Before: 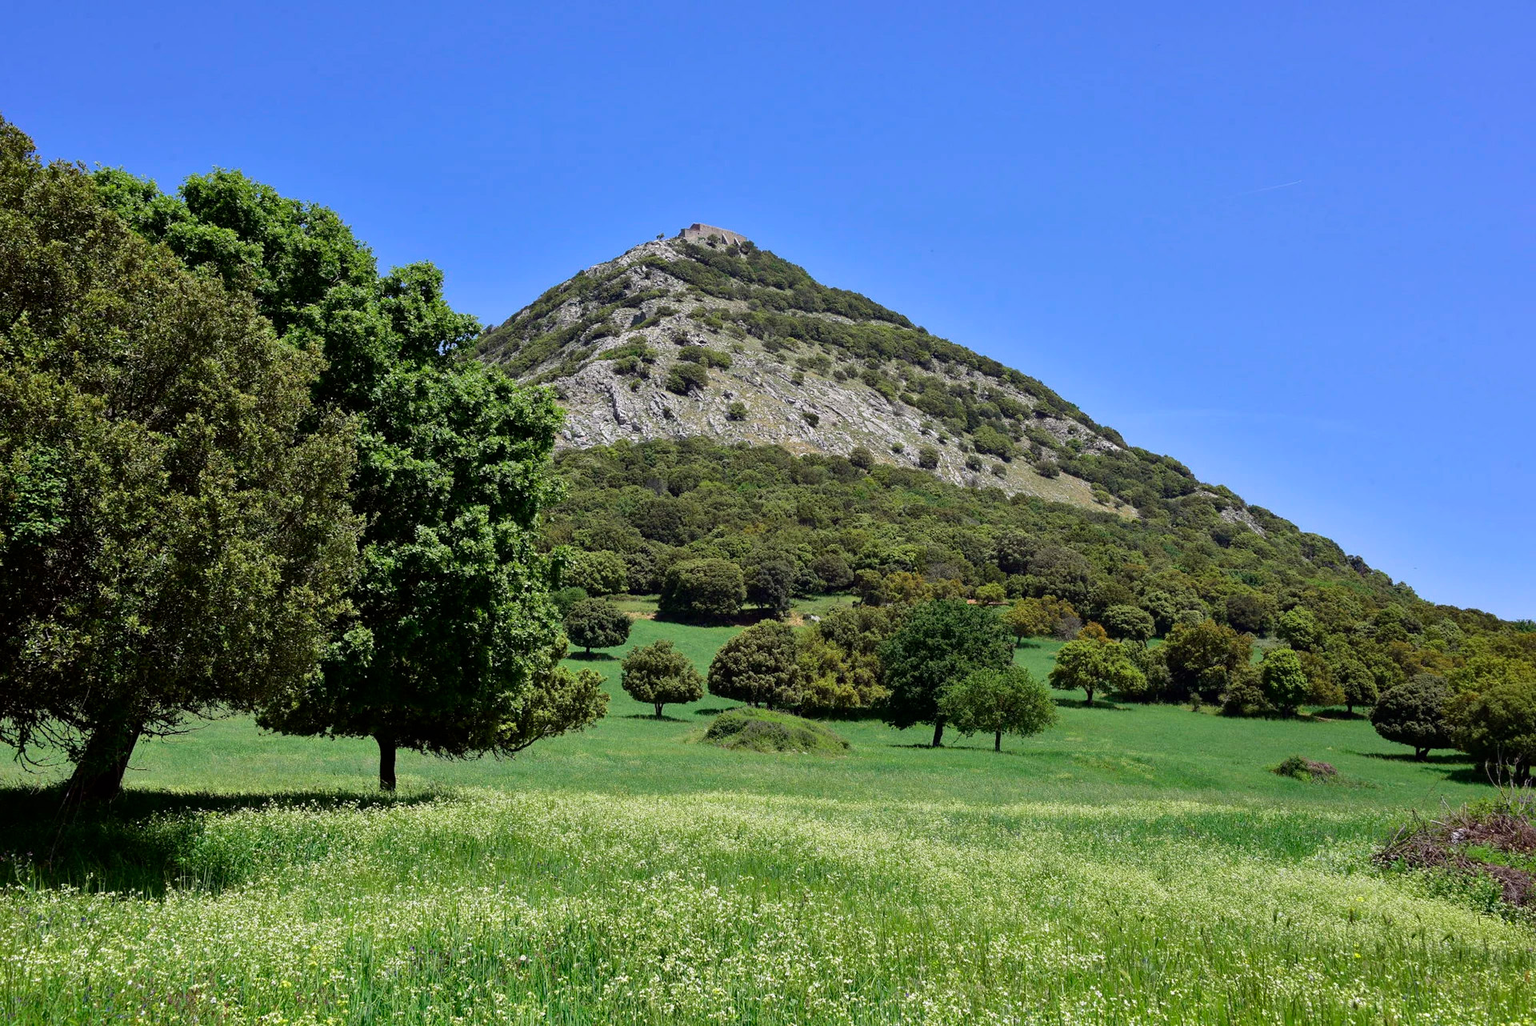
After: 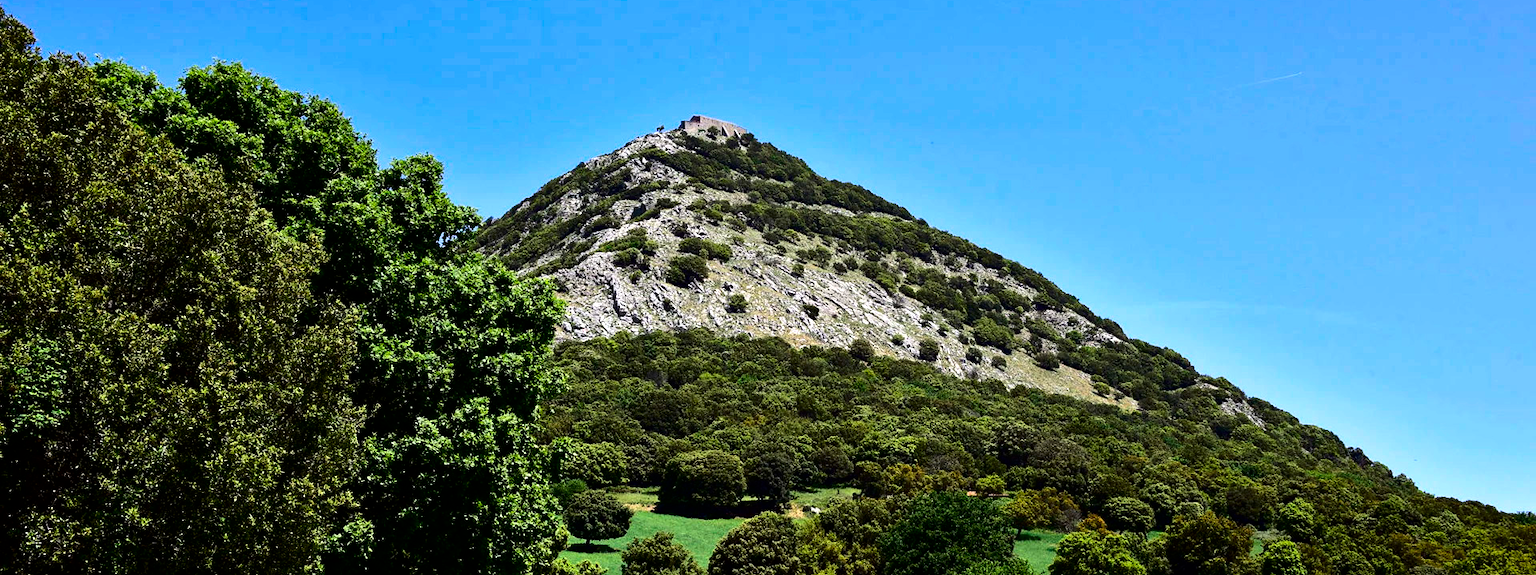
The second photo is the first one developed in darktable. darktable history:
contrast brightness saturation: contrast 0.19, brightness -0.11, saturation 0.21
crop and rotate: top 10.605%, bottom 33.274%
tone equalizer: -8 EV -0.75 EV, -7 EV -0.7 EV, -6 EV -0.6 EV, -5 EV -0.4 EV, -3 EV 0.4 EV, -2 EV 0.6 EV, -1 EV 0.7 EV, +0 EV 0.75 EV, edges refinement/feathering 500, mask exposure compensation -1.57 EV, preserve details no
